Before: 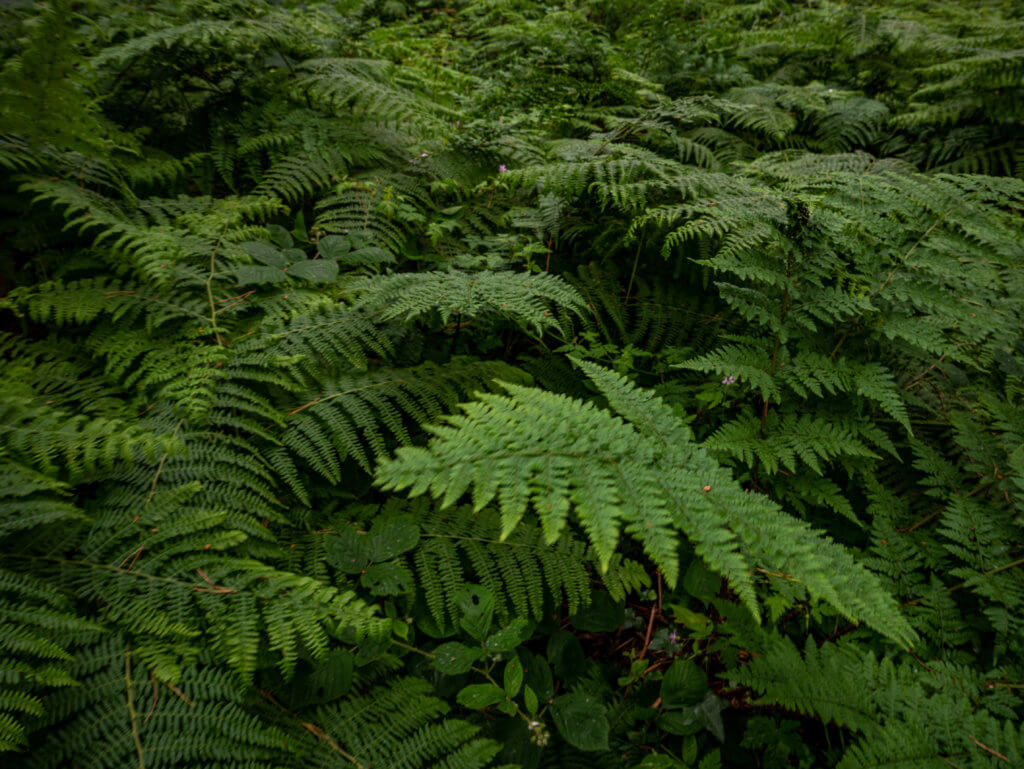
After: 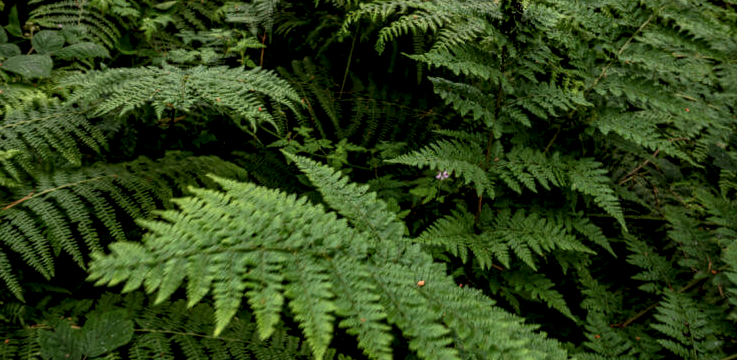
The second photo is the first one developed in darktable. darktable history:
local contrast: detail 160%
crop and rotate: left 27.957%, top 26.798%, bottom 26.356%
